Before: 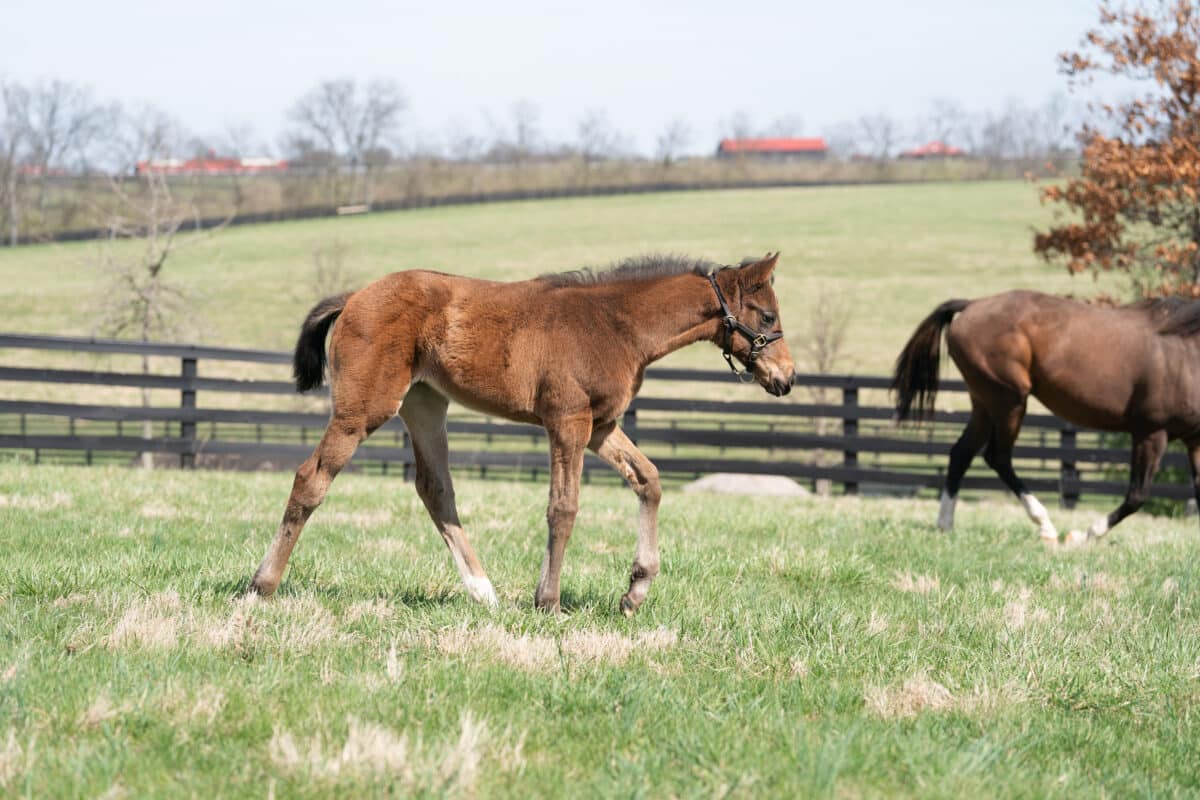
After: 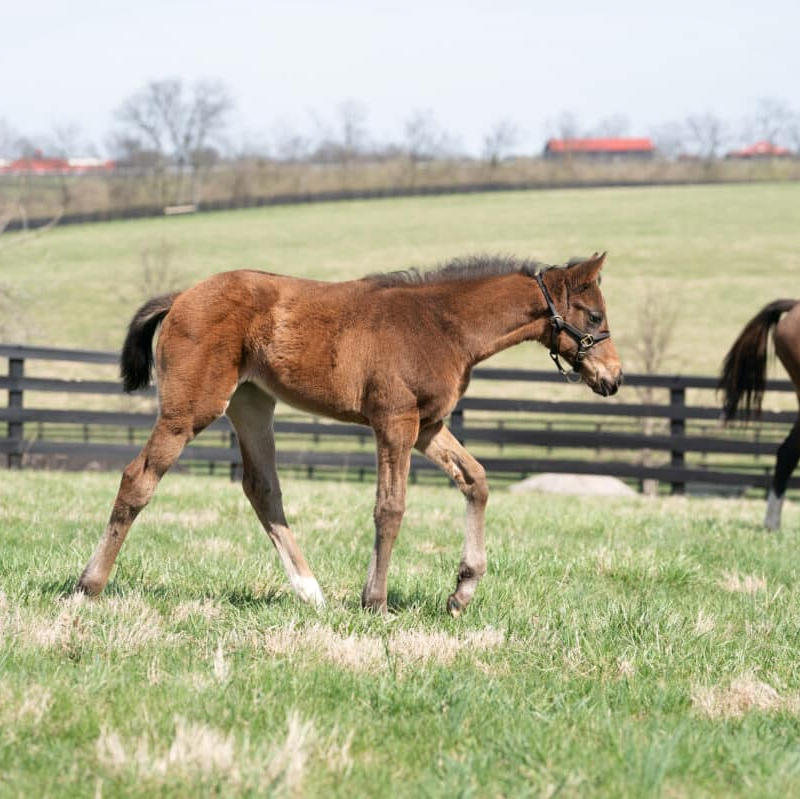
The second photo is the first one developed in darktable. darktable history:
local contrast: mode bilateral grid, contrast 100, coarseness 100, detail 108%, midtone range 0.2
crop and rotate: left 14.481%, right 18.8%
